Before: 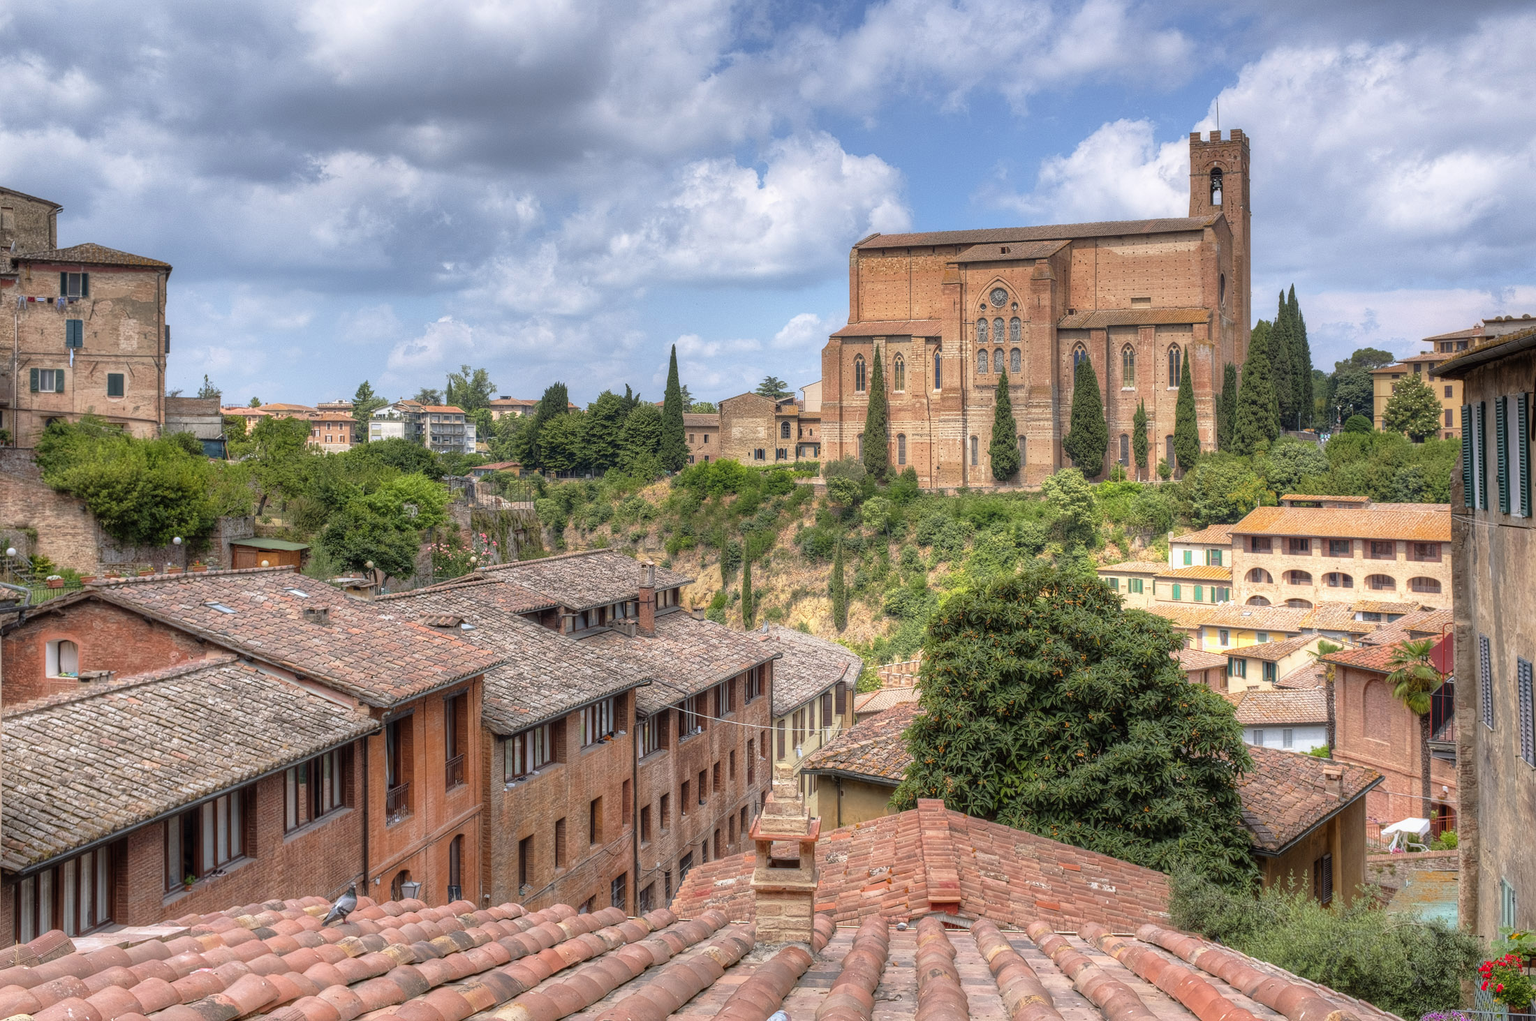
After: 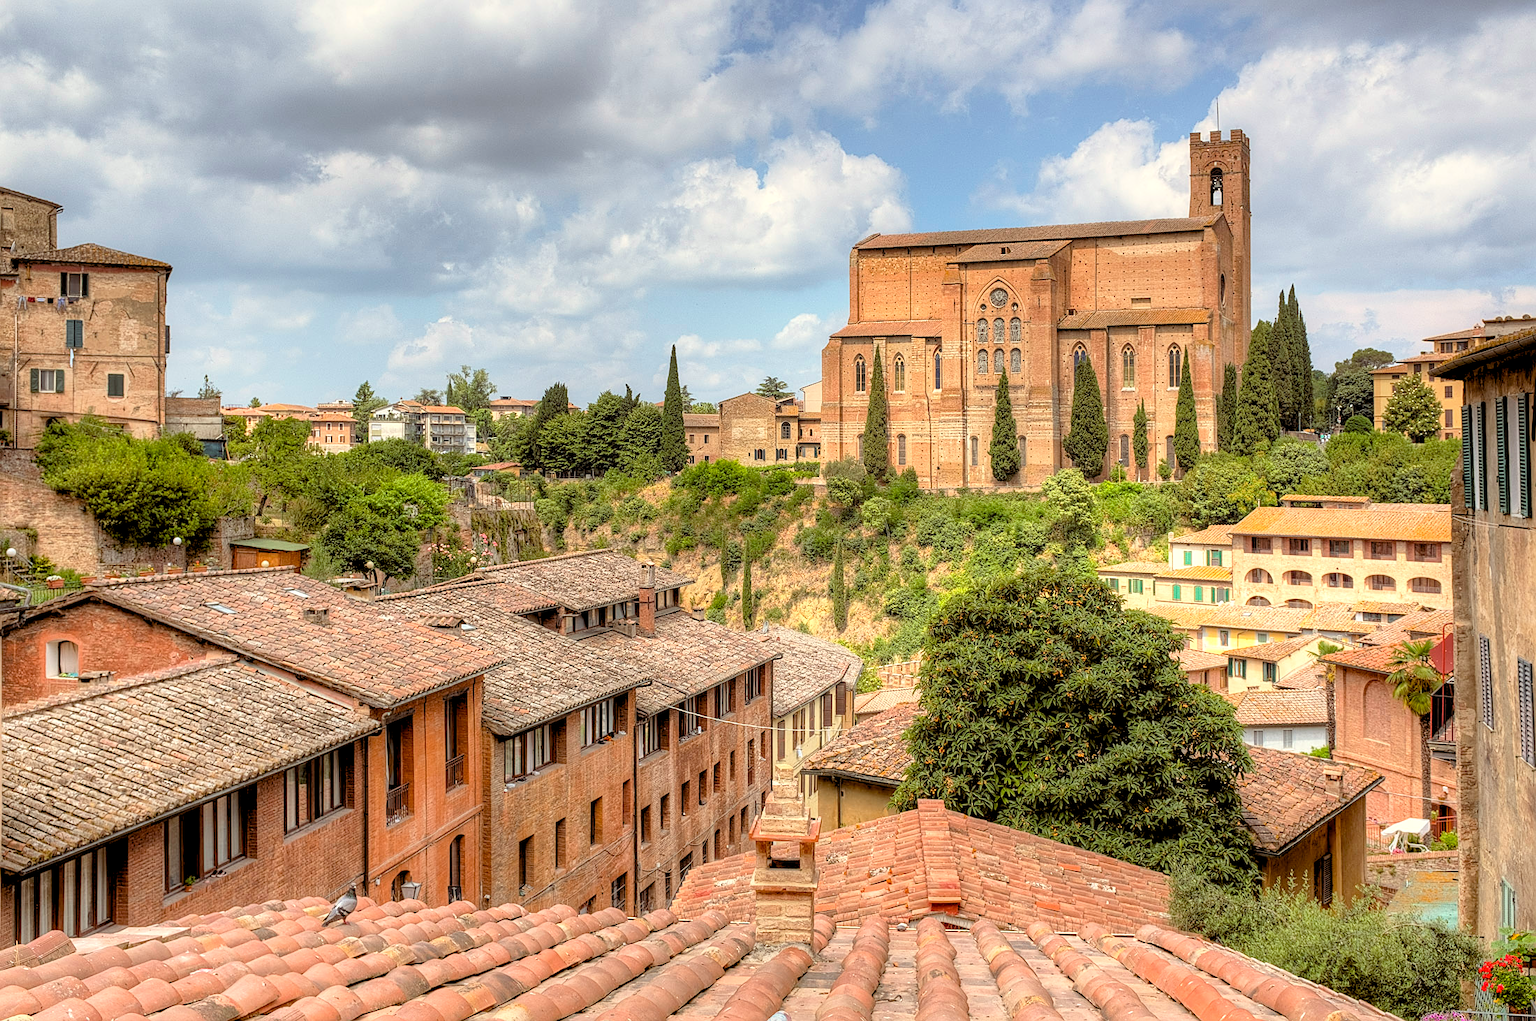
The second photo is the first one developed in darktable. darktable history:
color balance: lift [1.001, 1.007, 1, 0.993], gamma [1.023, 1.026, 1.01, 0.974], gain [0.964, 1.059, 1.073, 0.927]
base curve: curves: ch0 [(0, 0) (0.472, 0.508) (1, 1)]
sharpen: on, module defaults
rgb levels: levels [[0.013, 0.434, 0.89], [0, 0.5, 1], [0, 0.5, 1]]
